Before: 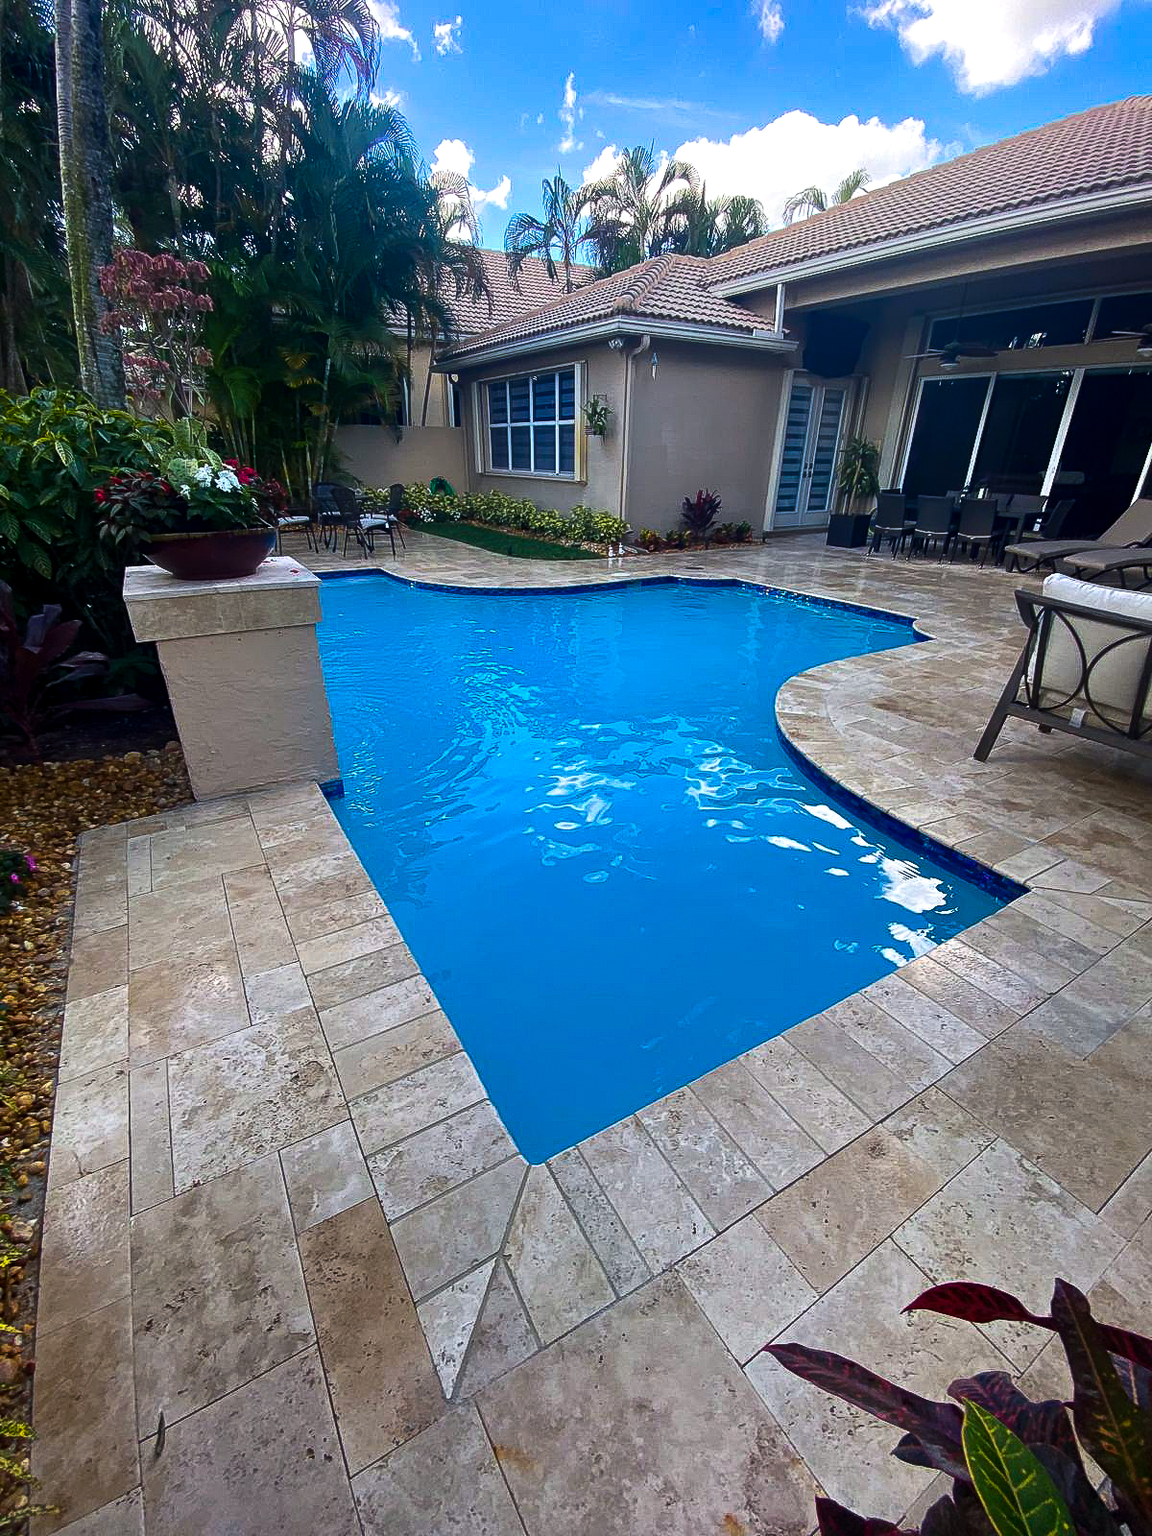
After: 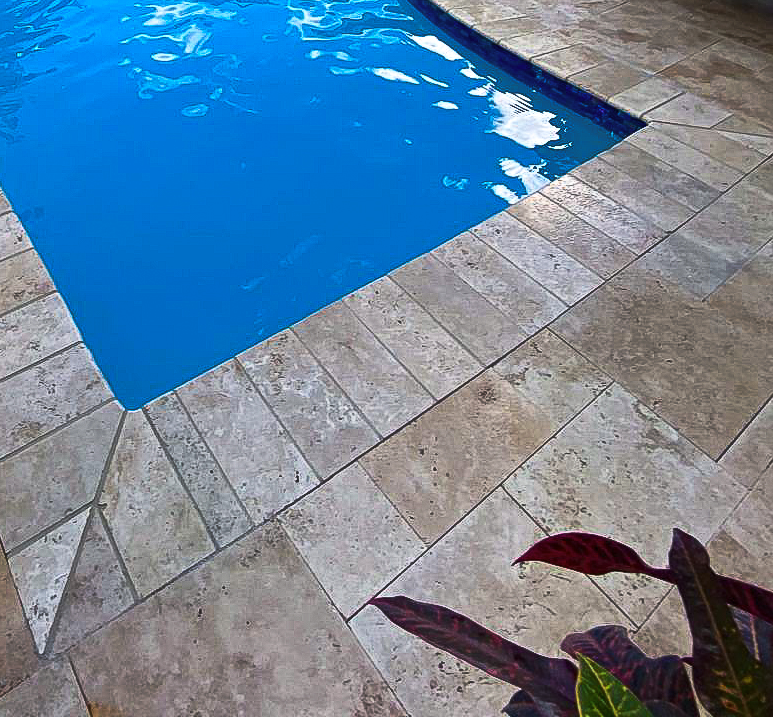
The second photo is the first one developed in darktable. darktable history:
tone curve: curves: ch0 [(0, 0) (0.003, 0.003) (0.011, 0.015) (0.025, 0.031) (0.044, 0.056) (0.069, 0.083) (0.1, 0.113) (0.136, 0.145) (0.177, 0.184) (0.224, 0.225) (0.277, 0.275) (0.335, 0.327) (0.399, 0.385) (0.468, 0.447) (0.543, 0.528) (0.623, 0.611) (0.709, 0.703) (0.801, 0.802) (0.898, 0.902) (1, 1)], preserve colors none
crop and rotate: left 35.509%, top 50.238%, bottom 4.934%
